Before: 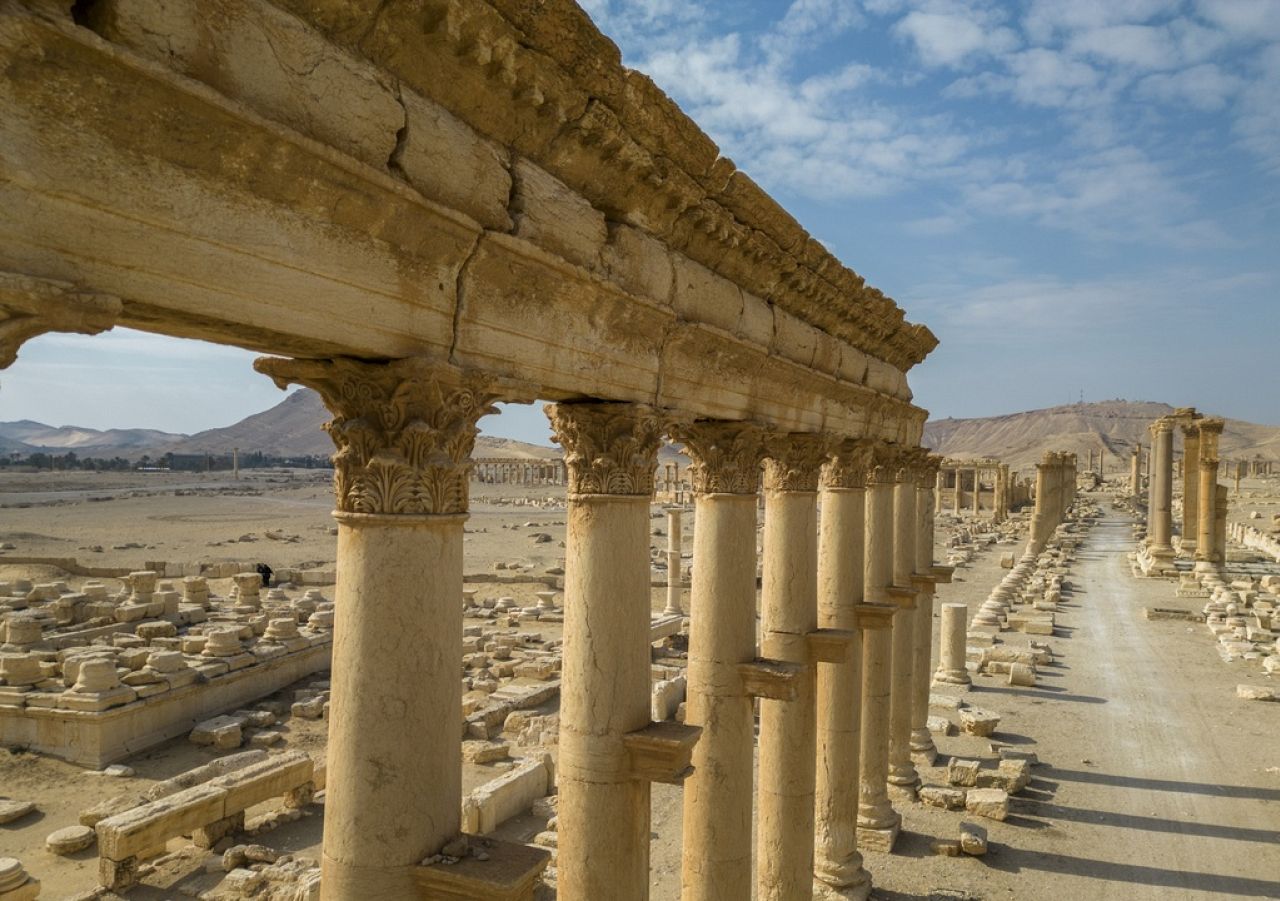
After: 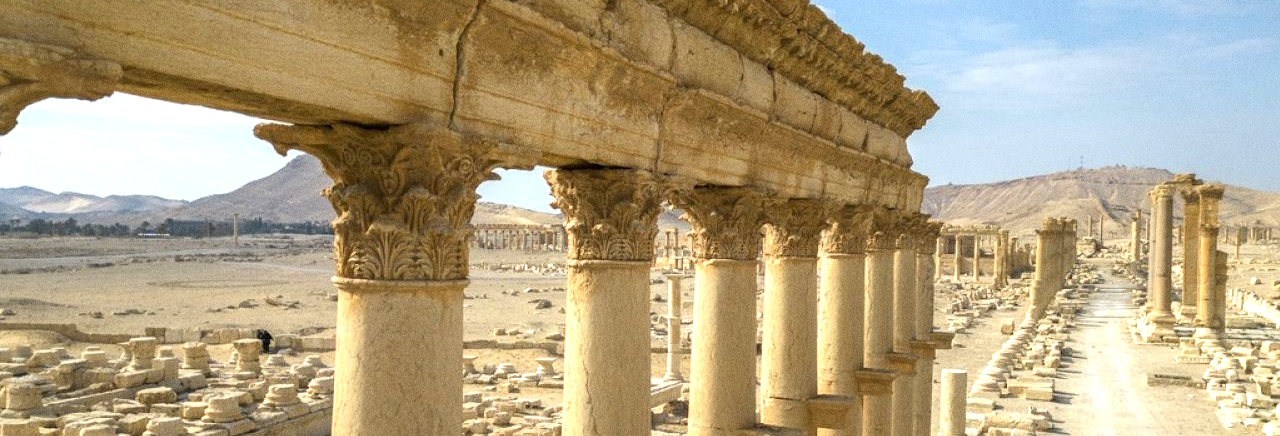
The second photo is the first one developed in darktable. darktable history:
crop and rotate: top 26.056%, bottom 25.543%
exposure: black level correction 0, exposure 0.95 EV, compensate exposure bias true, compensate highlight preservation false
grain: coarseness 0.47 ISO
